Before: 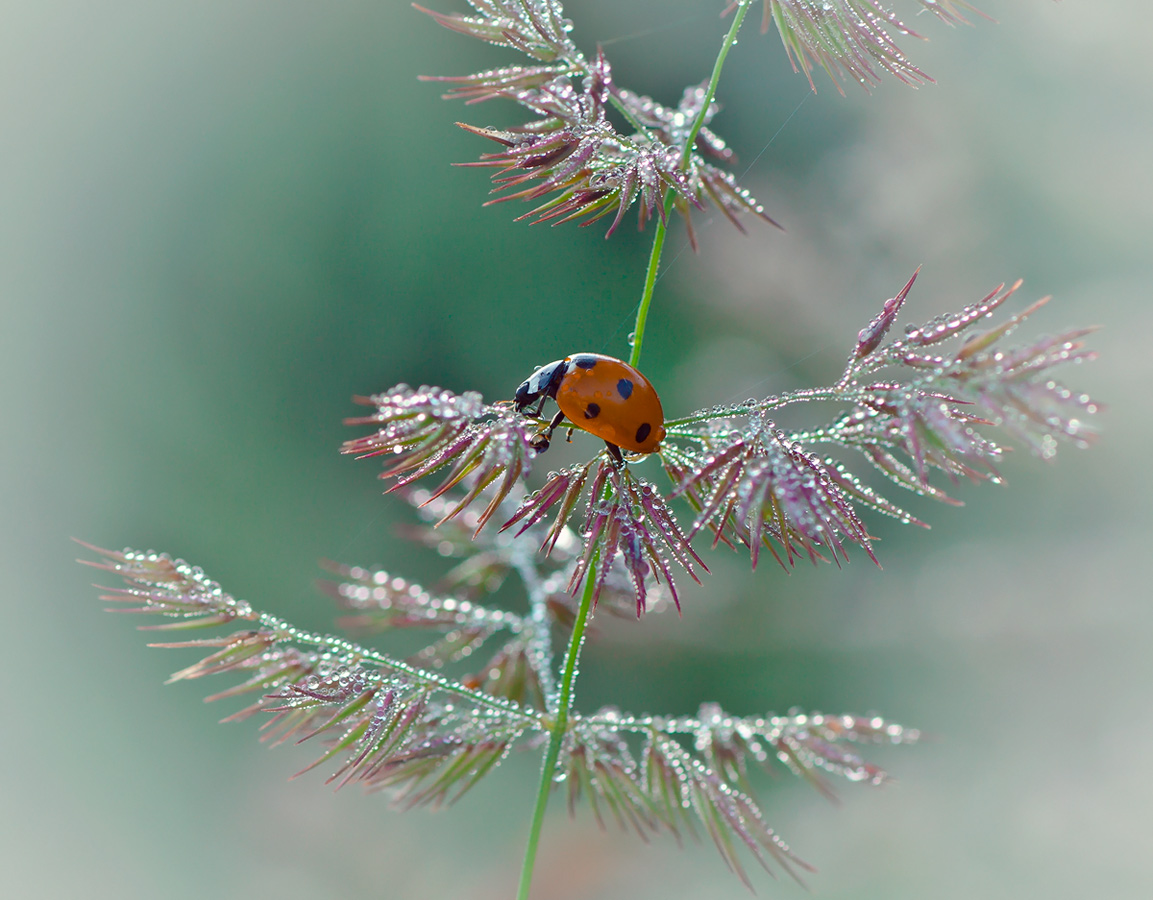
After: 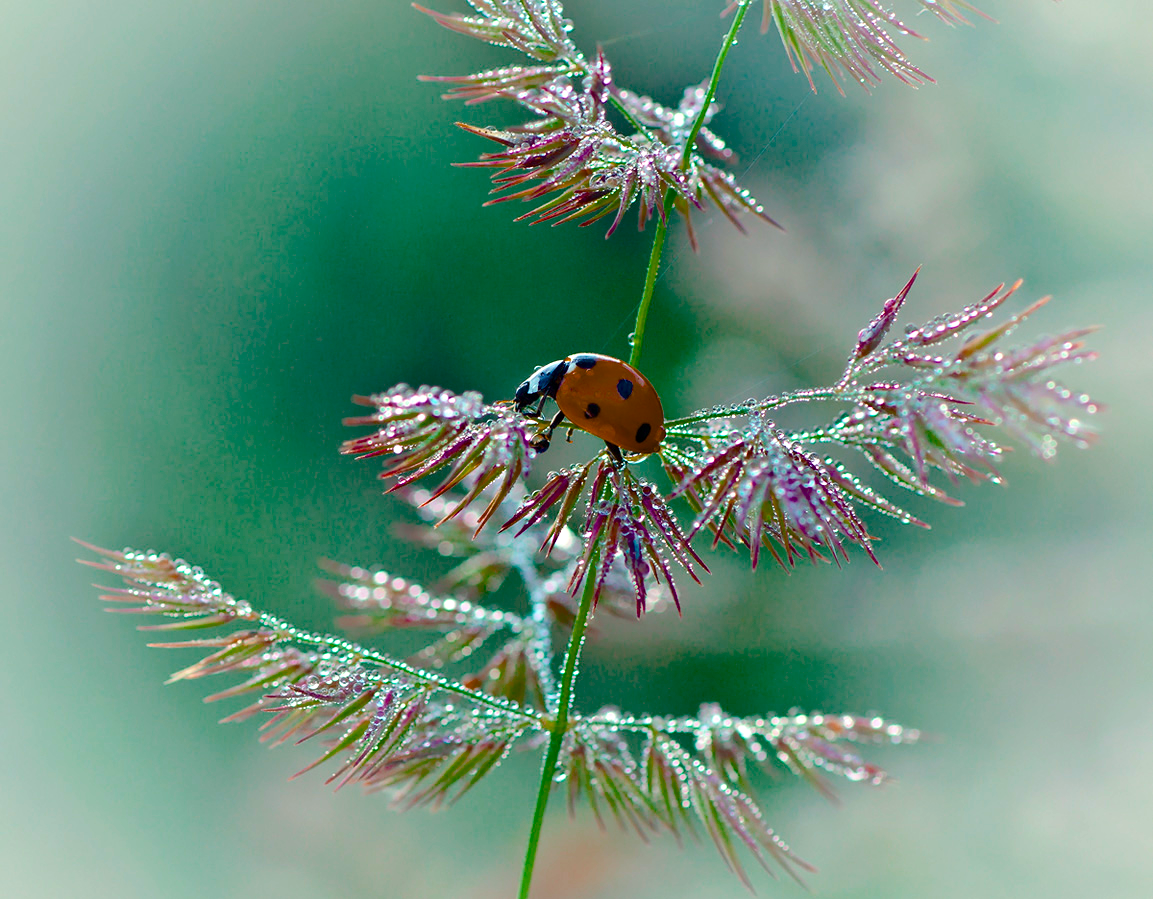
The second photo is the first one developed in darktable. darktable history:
crop: bottom 0.077%
color balance rgb: global offset › luminance -0.347%, global offset › chroma 0.119%, global offset › hue 163.68°, linear chroma grading › global chroma 14.994%, perceptual saturation grading › global saturation 40.953%, global vibrance 6.618%, contrast 12.82%, saturation formula JzAzBz (2021)
